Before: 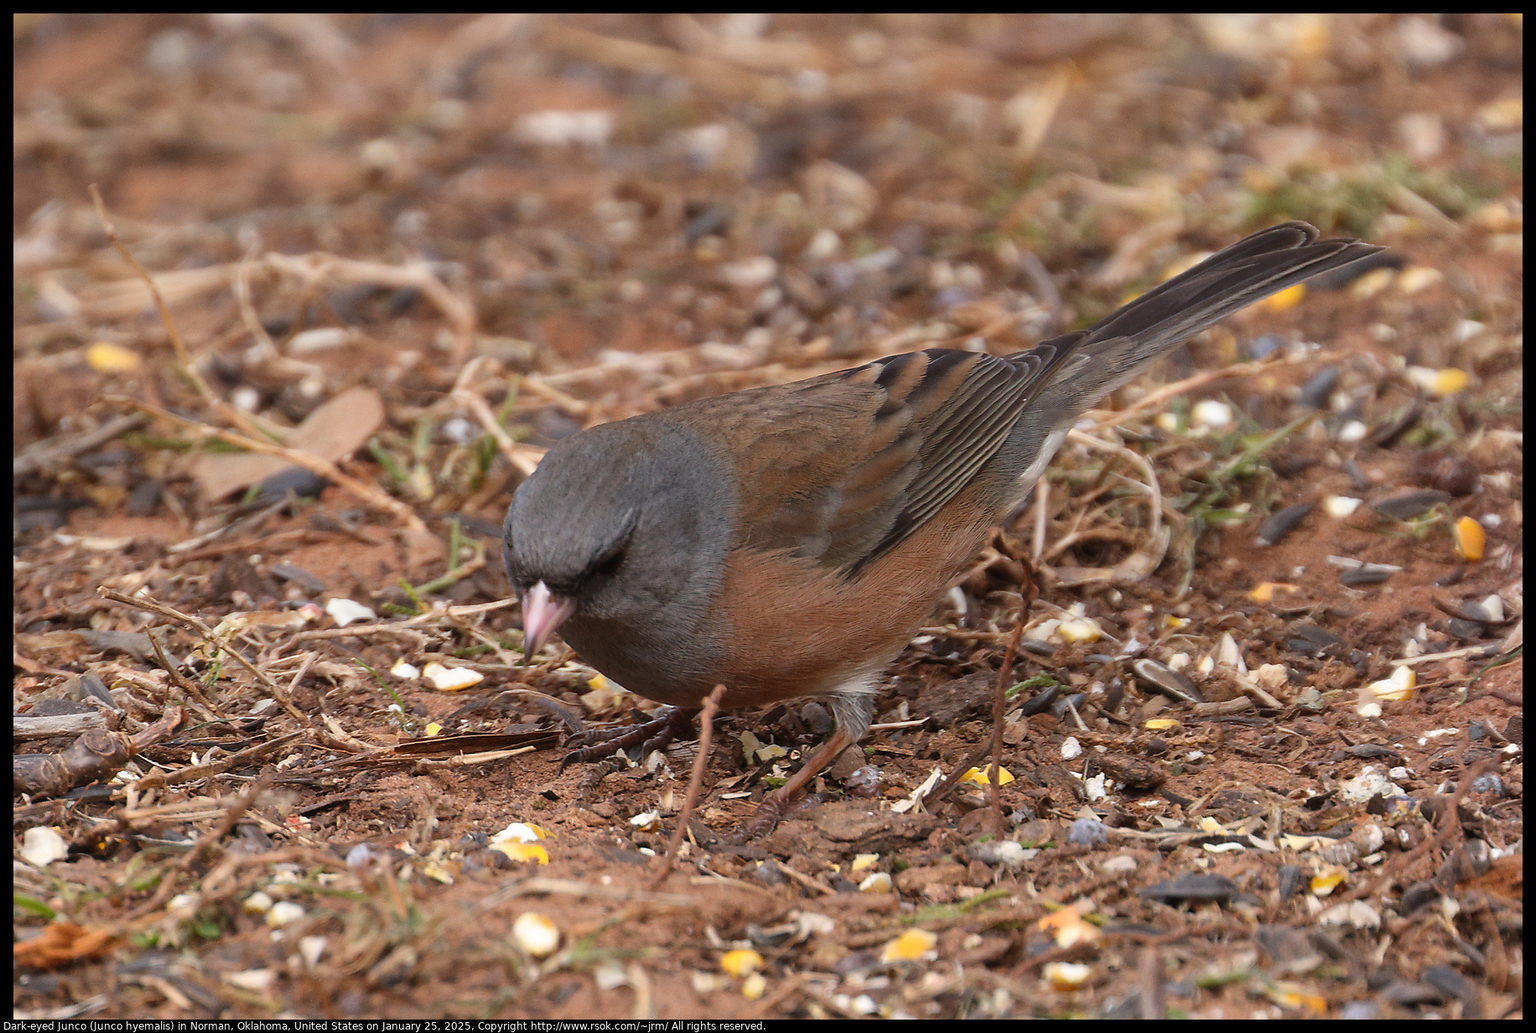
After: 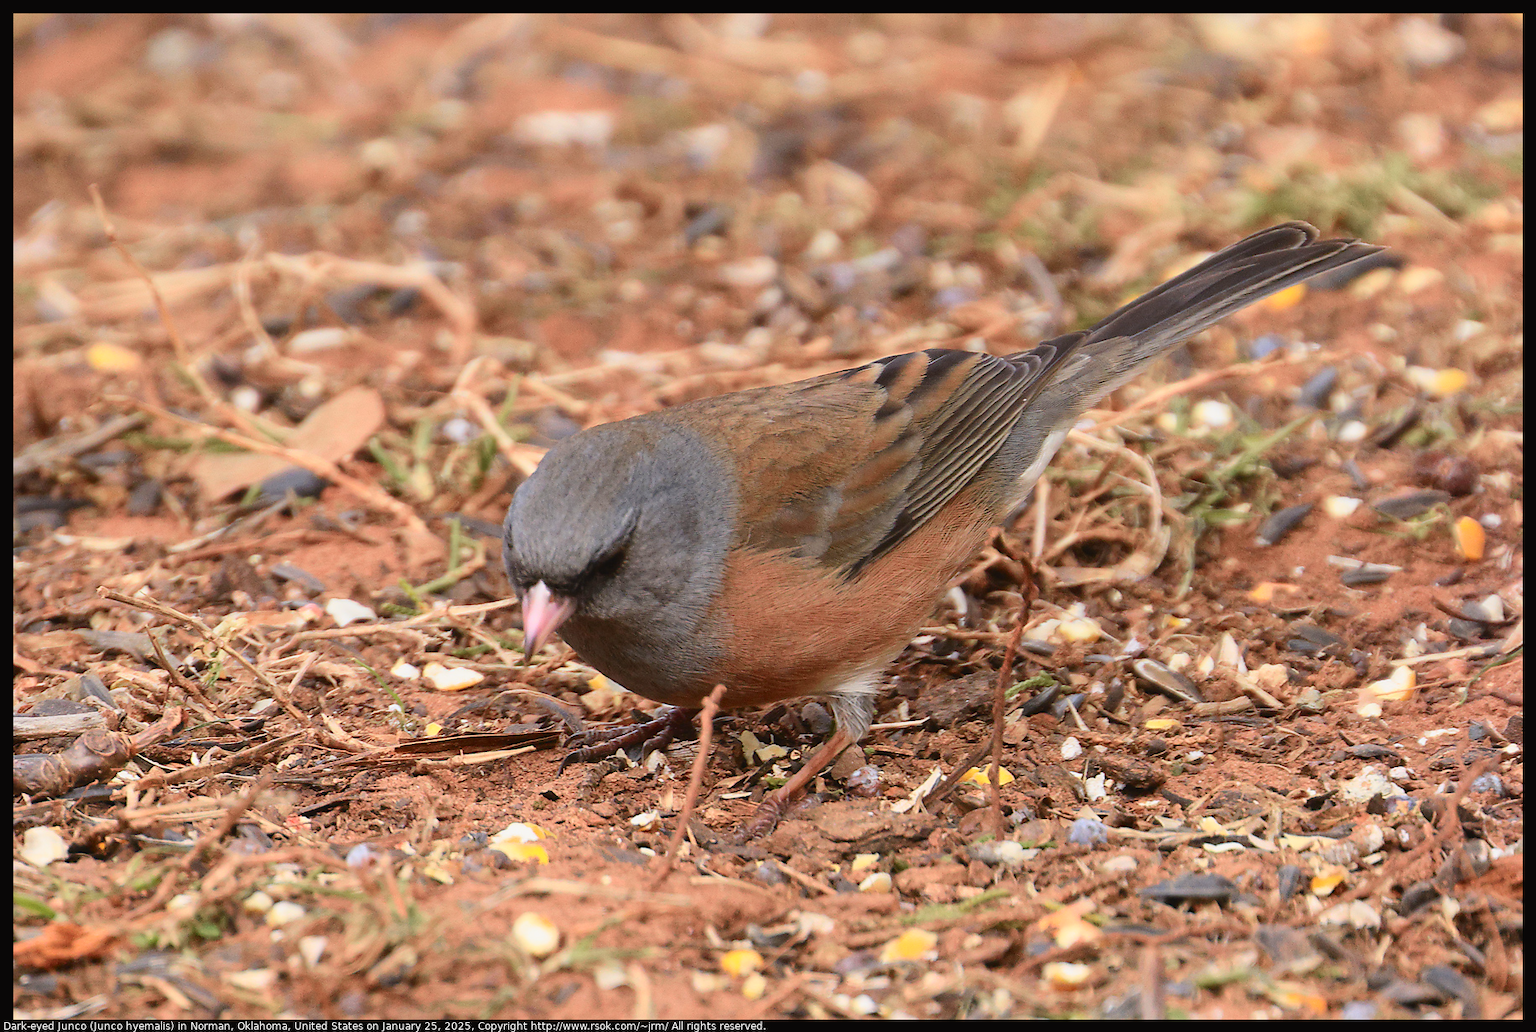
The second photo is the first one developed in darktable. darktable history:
tone curve: curves: ch0 [(0, 0.021) (0.049, 0.044) (0.158, 0.113) (0.351, 0.331) (0.485, 0.505) (0.656, 0.696) (0.868, 0.887) (1, 0.969)]; ch1 [(0, 0) (0.322, 0.328) (0.434, 0.438) (0.473, 0.477) (0.502, 0.503) (0.522, 0.526) (0.564, 0.591) (0.602, 0.632) (0.677, 0.701) (0.859, 0.885) (1, 1)]; ch2 [(0, 0) (0.33, 0.301) (0.452, 0.434) (0.502, 0.505) (0.535, 0.554) (0.565, 0.598) (0.618, 0.629) (1, 1)], color space Lab, independent channels, preserve colors none
contrast brightness saturation: brightness 0.136
